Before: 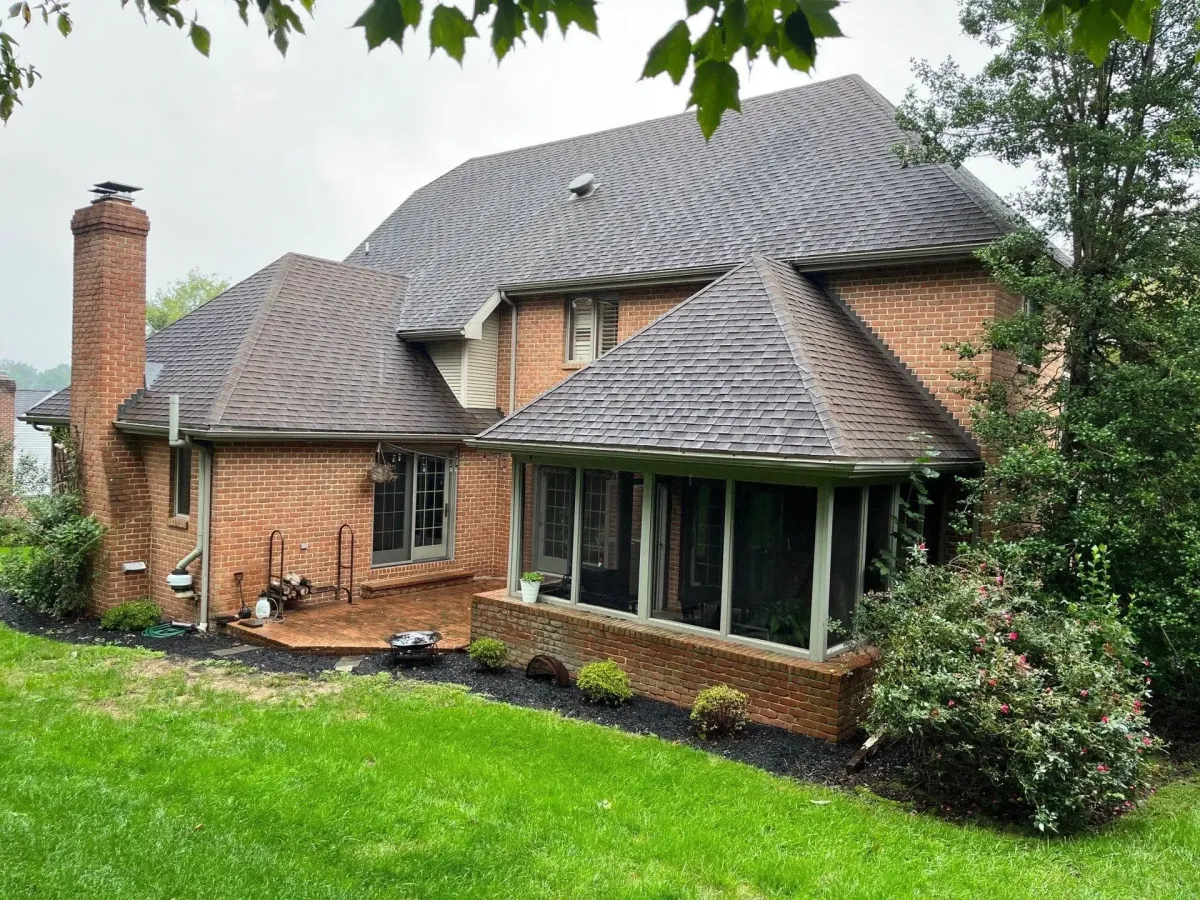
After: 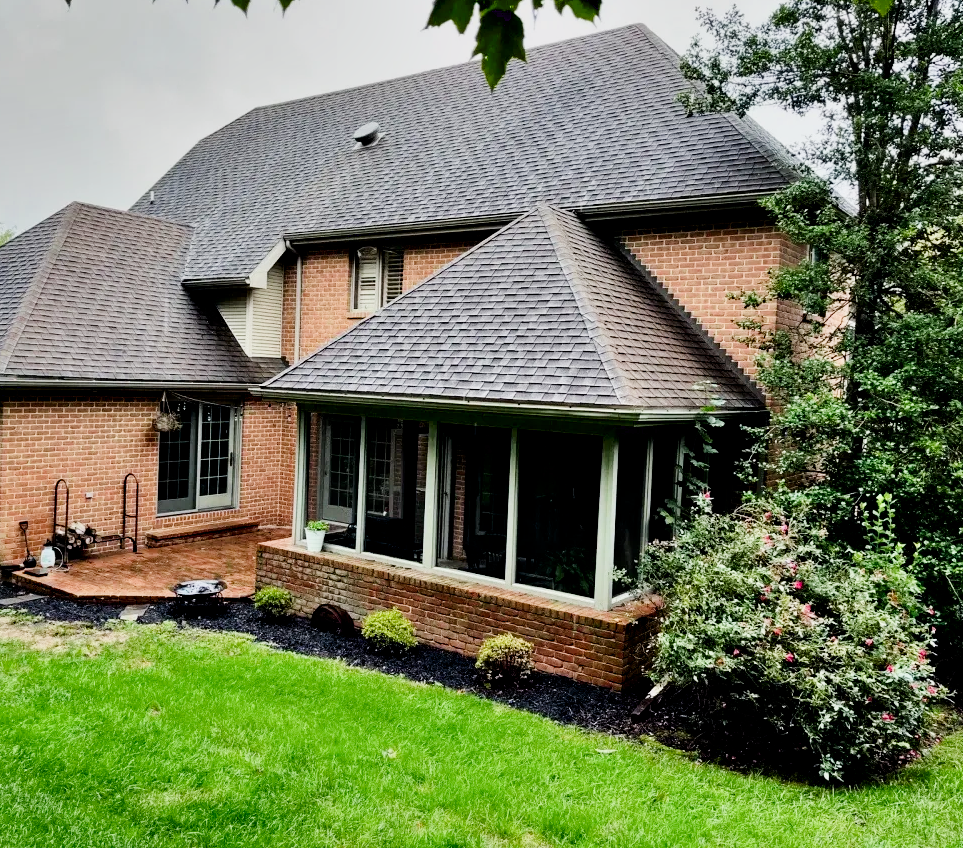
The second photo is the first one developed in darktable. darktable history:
shadows and highlights: low approximation 0.01, soften with gaussian
crop and rotate: left 17.92%, top 5.762%, right 1.83%
exposure: black level correction 0, exposure 0.703 EV, compensate highlight preservation false
contrast brightness saturation: contrast 0.066, brightness -0.129, saturation 0.046
contrast equalizer: y [[0.6 ×6], [0.55 ×6], [0 ×6], [0 ×6], [0 ×6]]
filmic rgb: black relative exposure -7.18 EV, white relative exposure 5.35 EV, hardness 3.02
